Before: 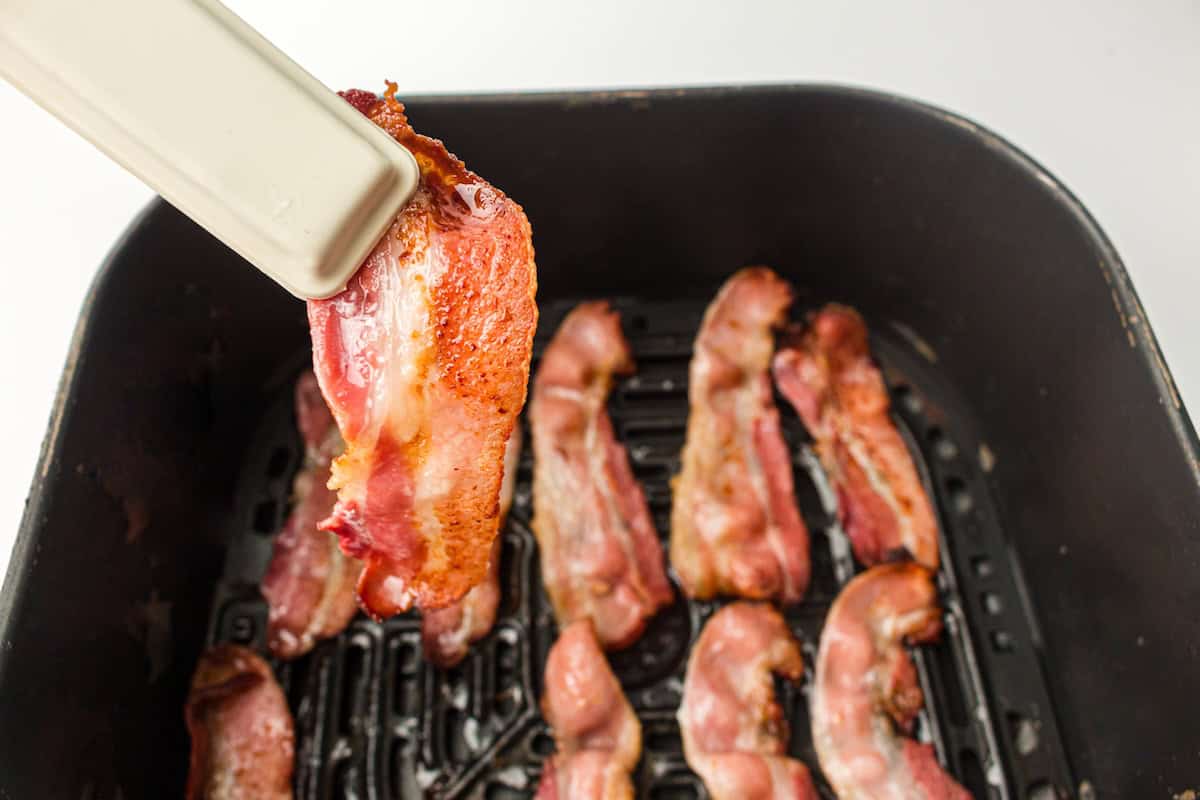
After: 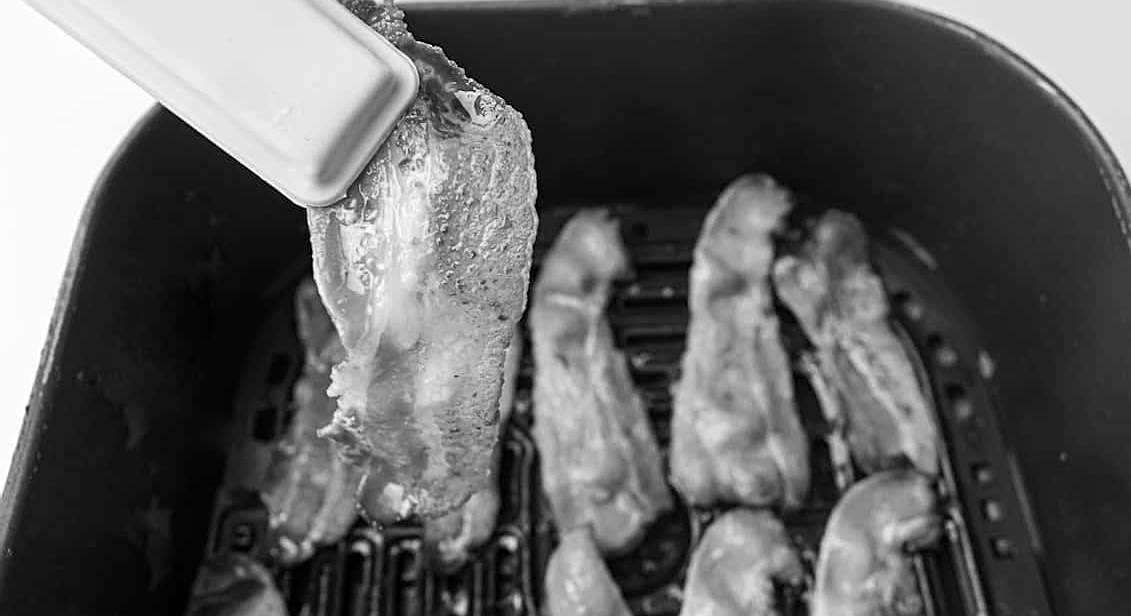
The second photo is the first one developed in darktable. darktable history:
crop and rotate: angle 0.03°, top 11.643%, right 5.651%, bottom 11.189%
monochrome: on, module defaults
sharpen: on, module defaults
